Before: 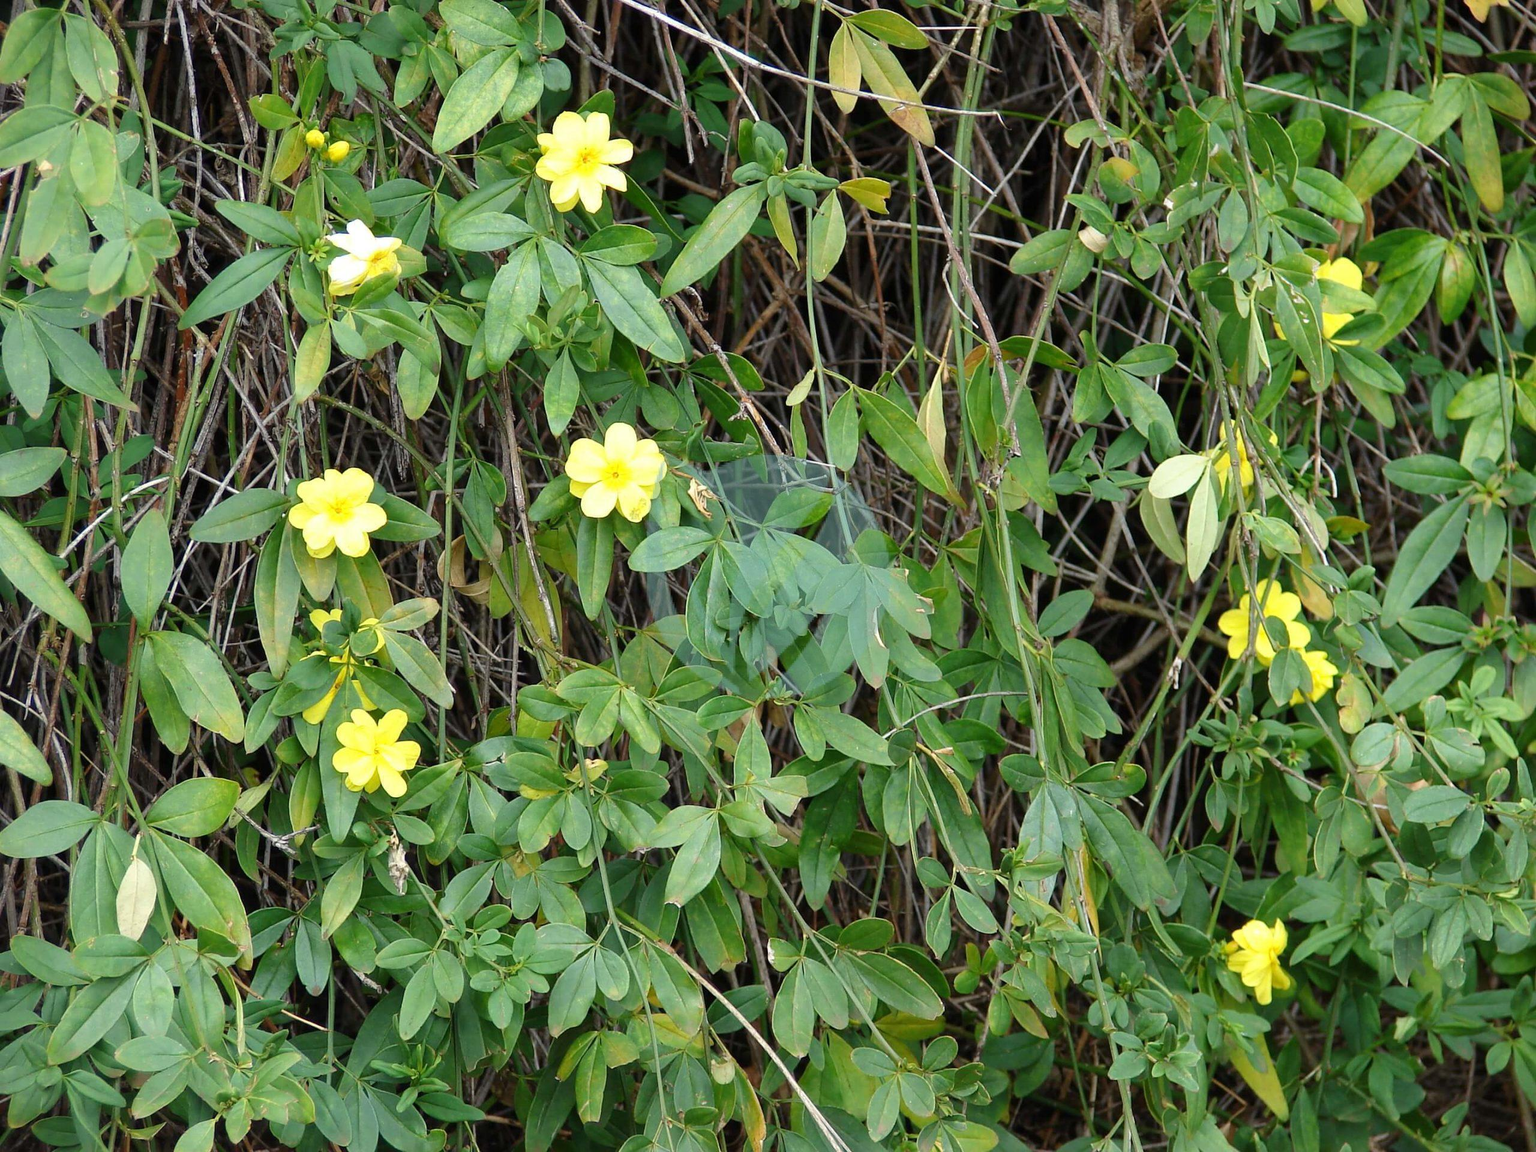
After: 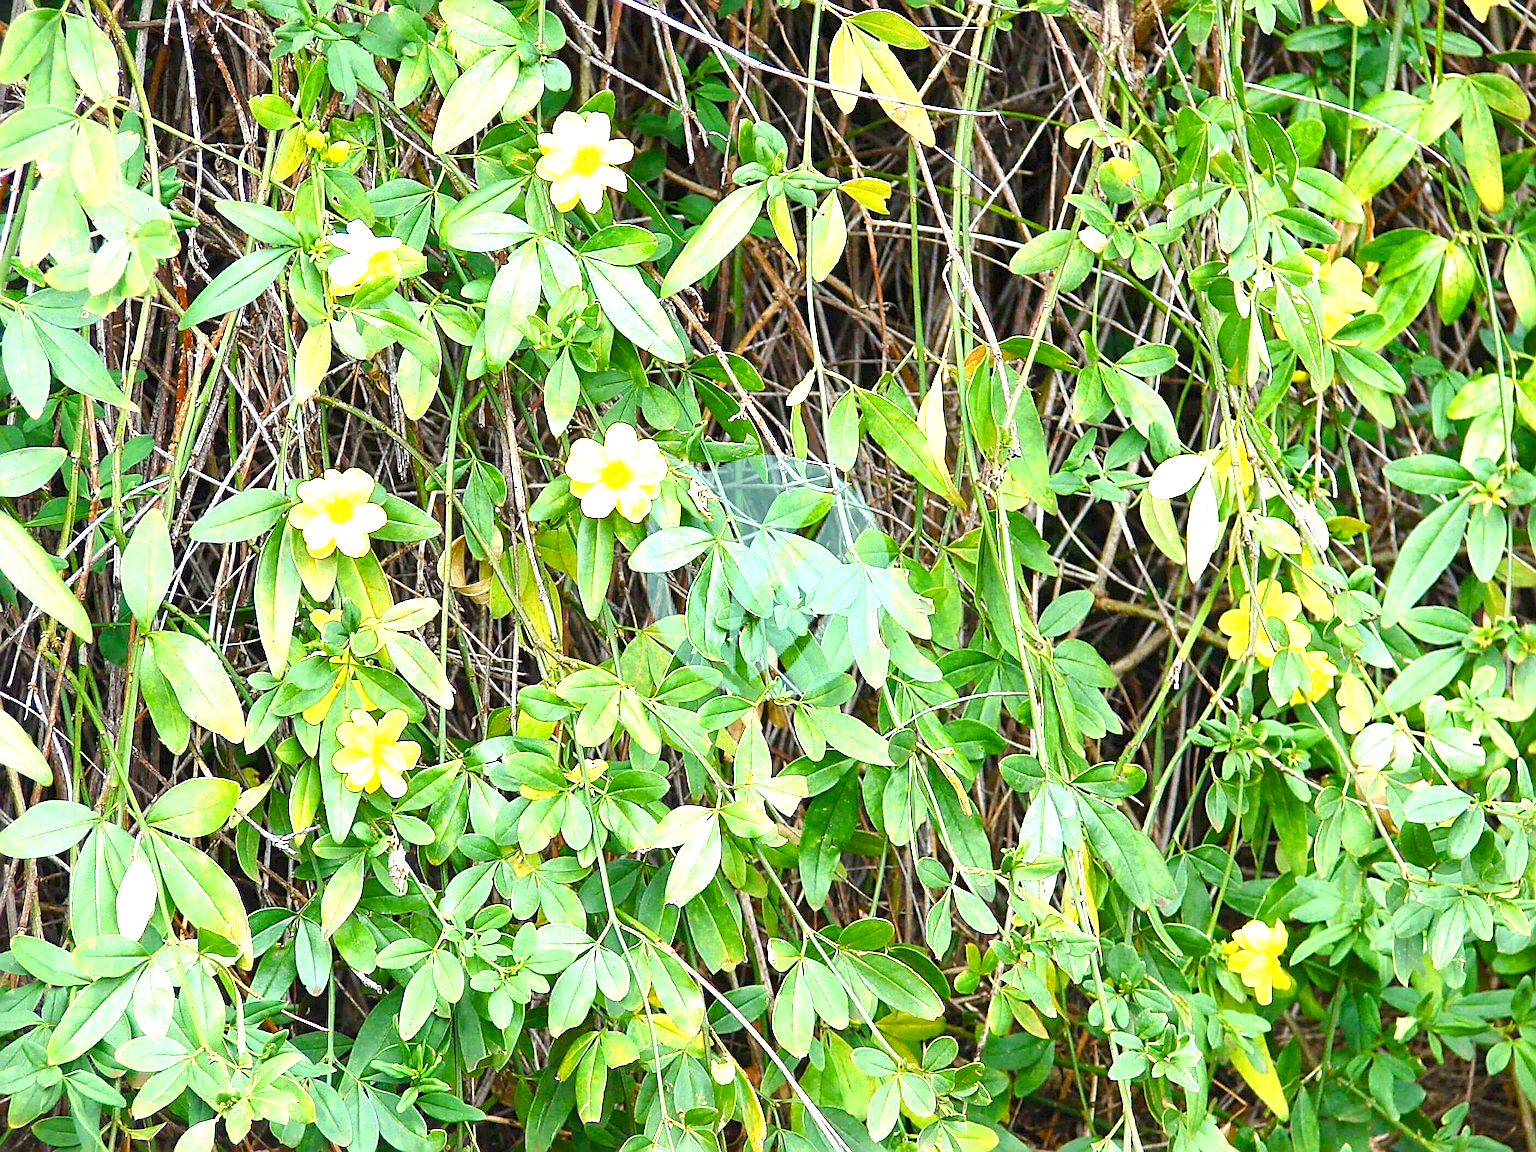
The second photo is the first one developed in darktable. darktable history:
white balance: red 1, blue 1
color balance rgb: perceptual saturation grading › global saturation 35%, perceptual saturation grading › highlights -30%, perceptual saturation grading › shadows 35%, perceptual brilliance grading › global brilliance 3%, perceptual brilliance grading › highlights -3%, perceptual brilliance grading › shadows 3%
sharpen: radius 2.584, amount 0.688
local contrast: mode bilateral grid, contrast 15, coarseness 36, detail 105%, midtone range 0.2
exposure: black level correction 0, exposure 1.6 EV, compensate exposure bias true, compensate highlight preservation false
